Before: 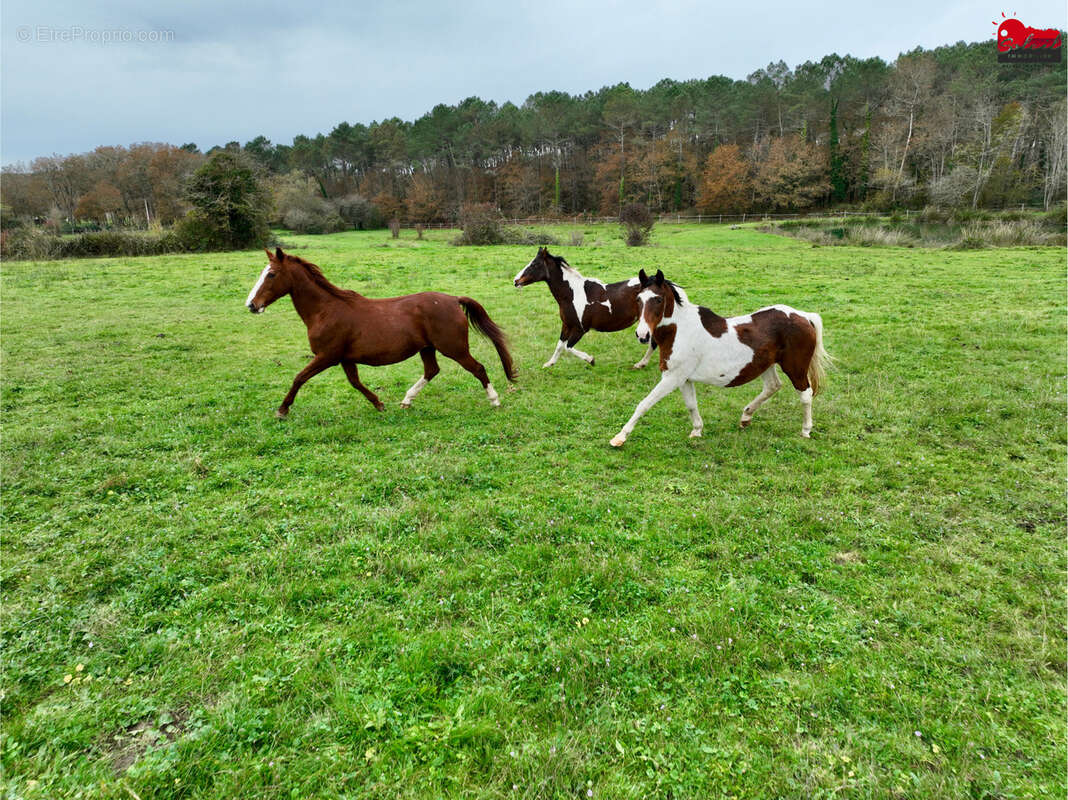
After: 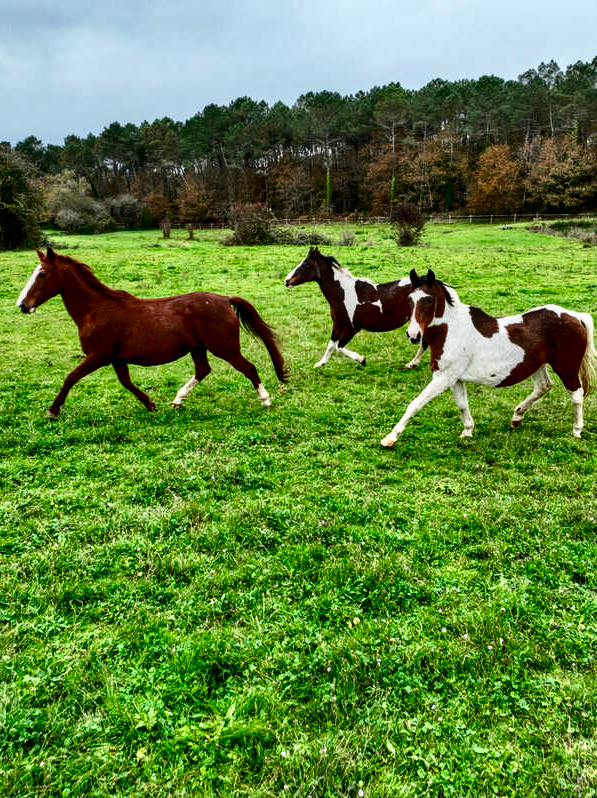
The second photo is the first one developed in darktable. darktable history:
local contrast: detail 150%
crop: left 21.527%, right 22.514%
contrast brightness saturation: contrast 0.193, brightness -0.11, saturation 0.208
